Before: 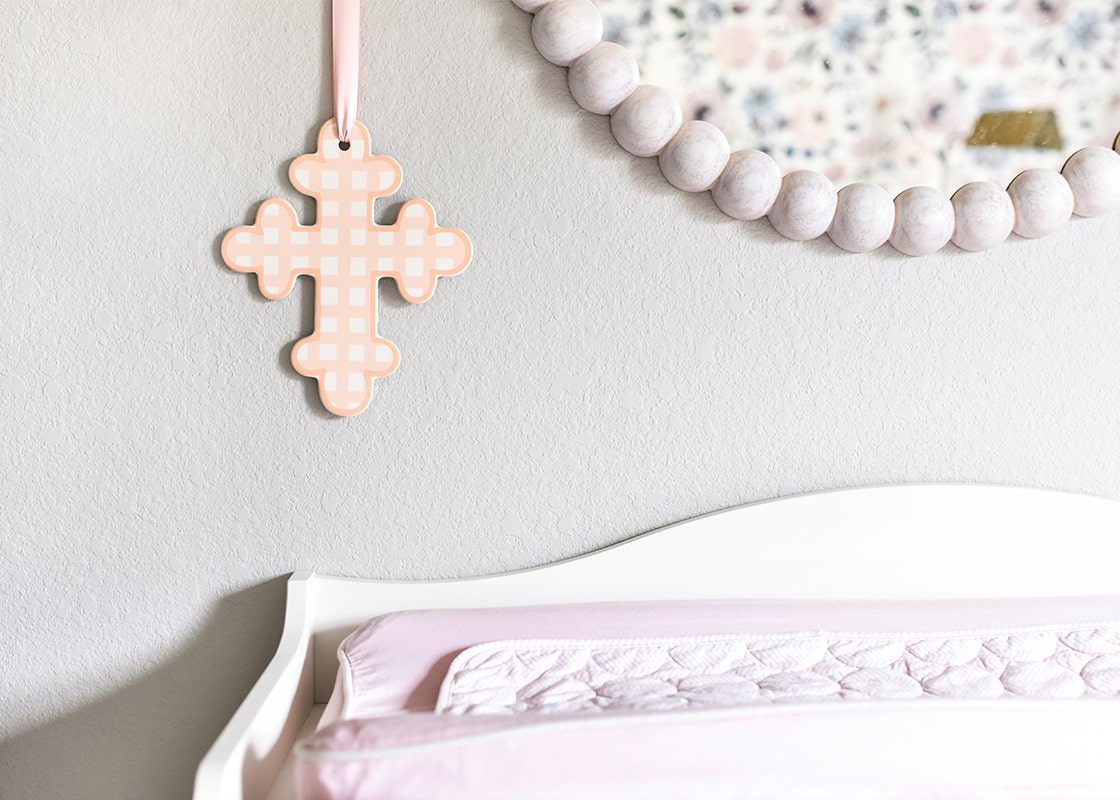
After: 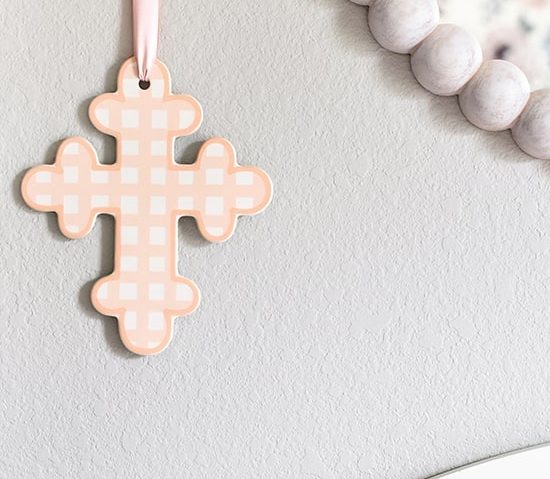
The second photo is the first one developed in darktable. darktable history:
crop: left 17.871%, top 7.721%, right 32.978%, bottom 32.288%
